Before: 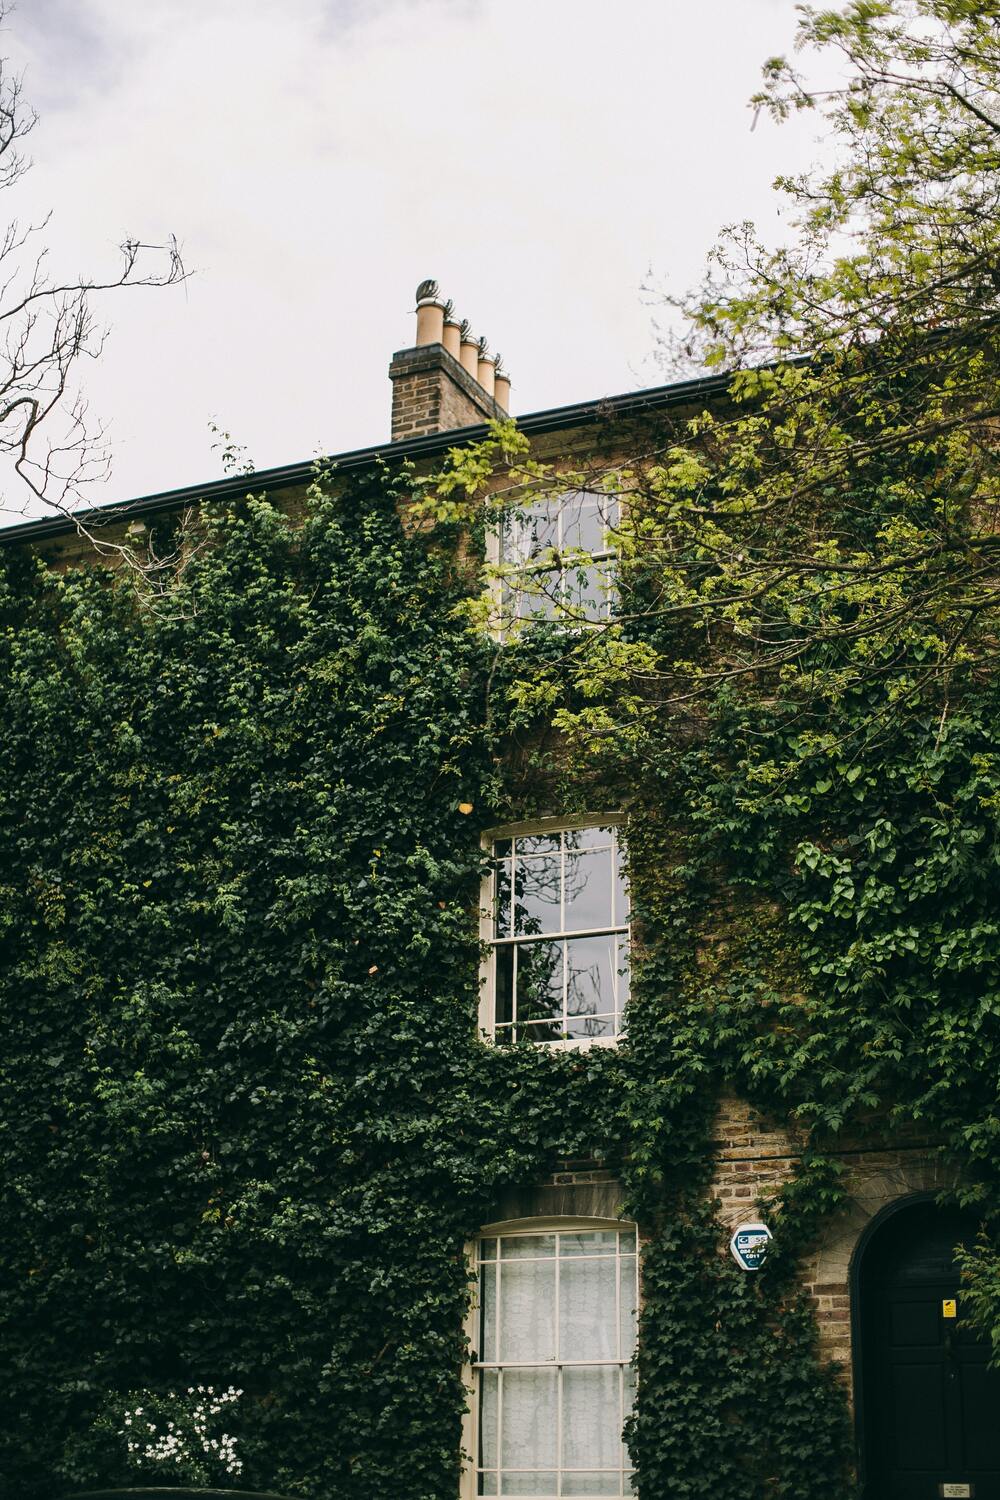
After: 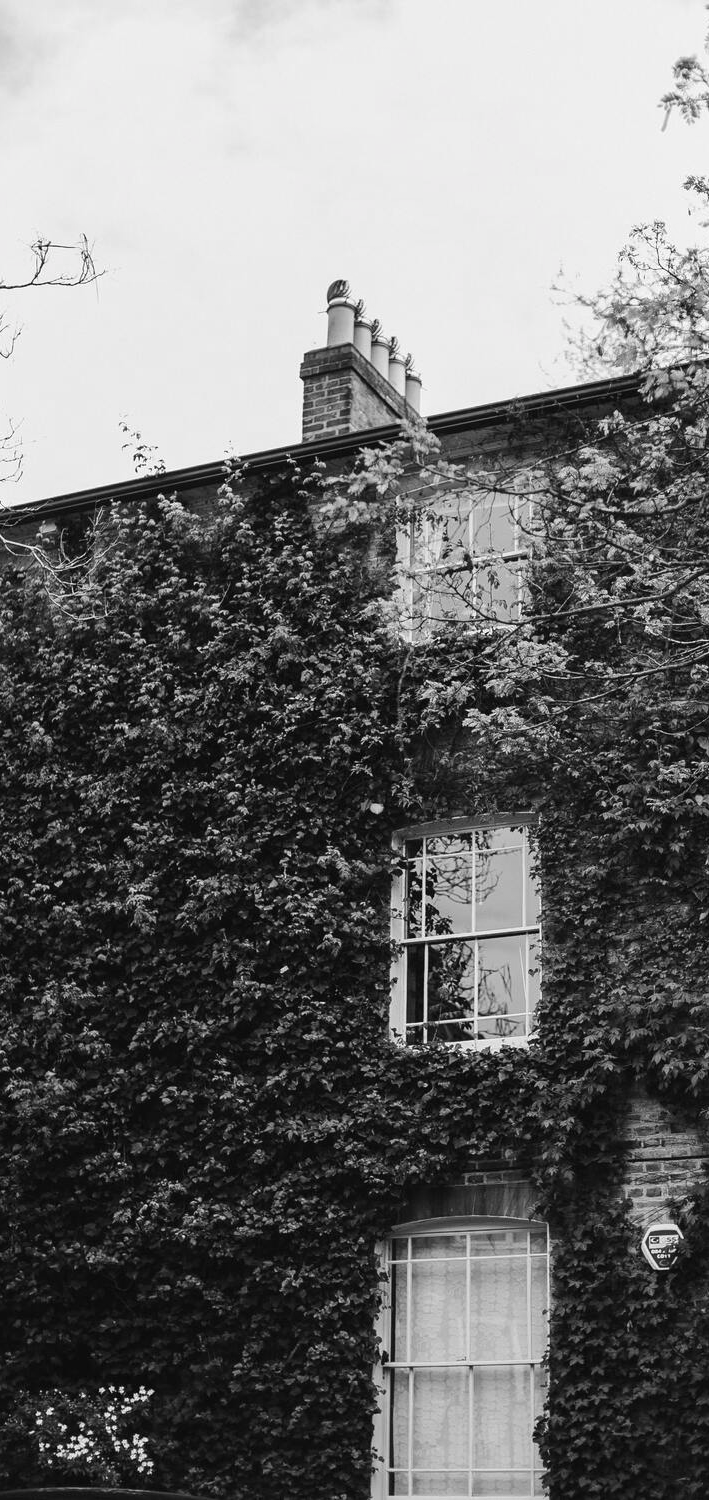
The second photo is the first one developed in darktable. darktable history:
contrast brightness saturation: saturation -0.999
crop and rotate: left 8.979%, right 20.078%
